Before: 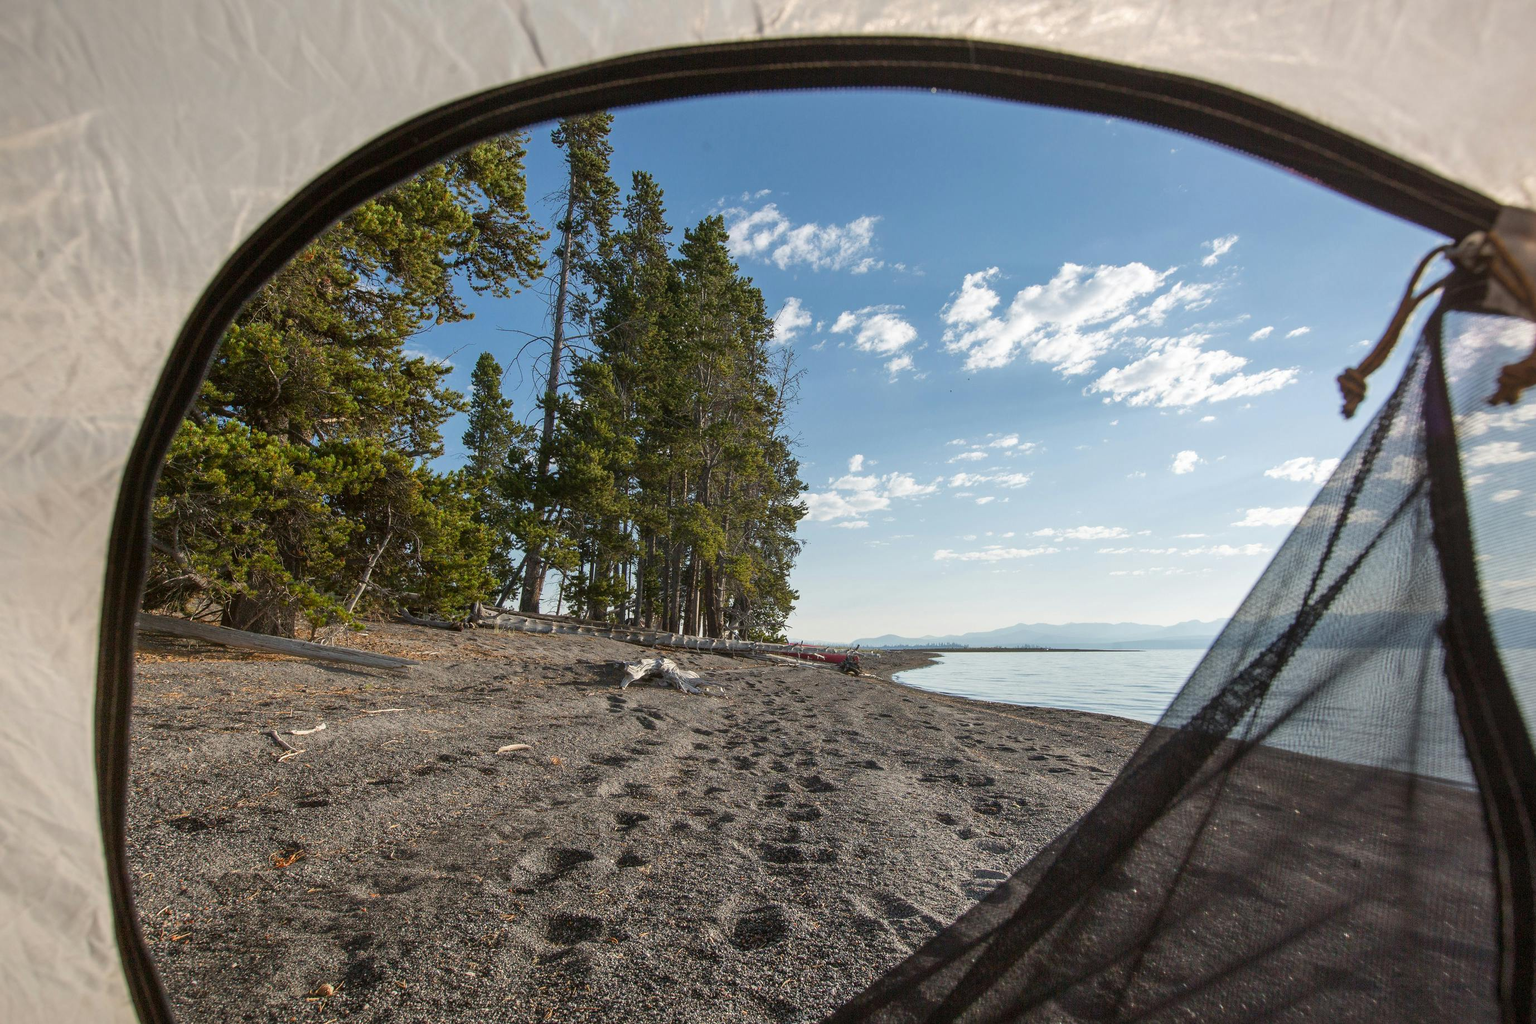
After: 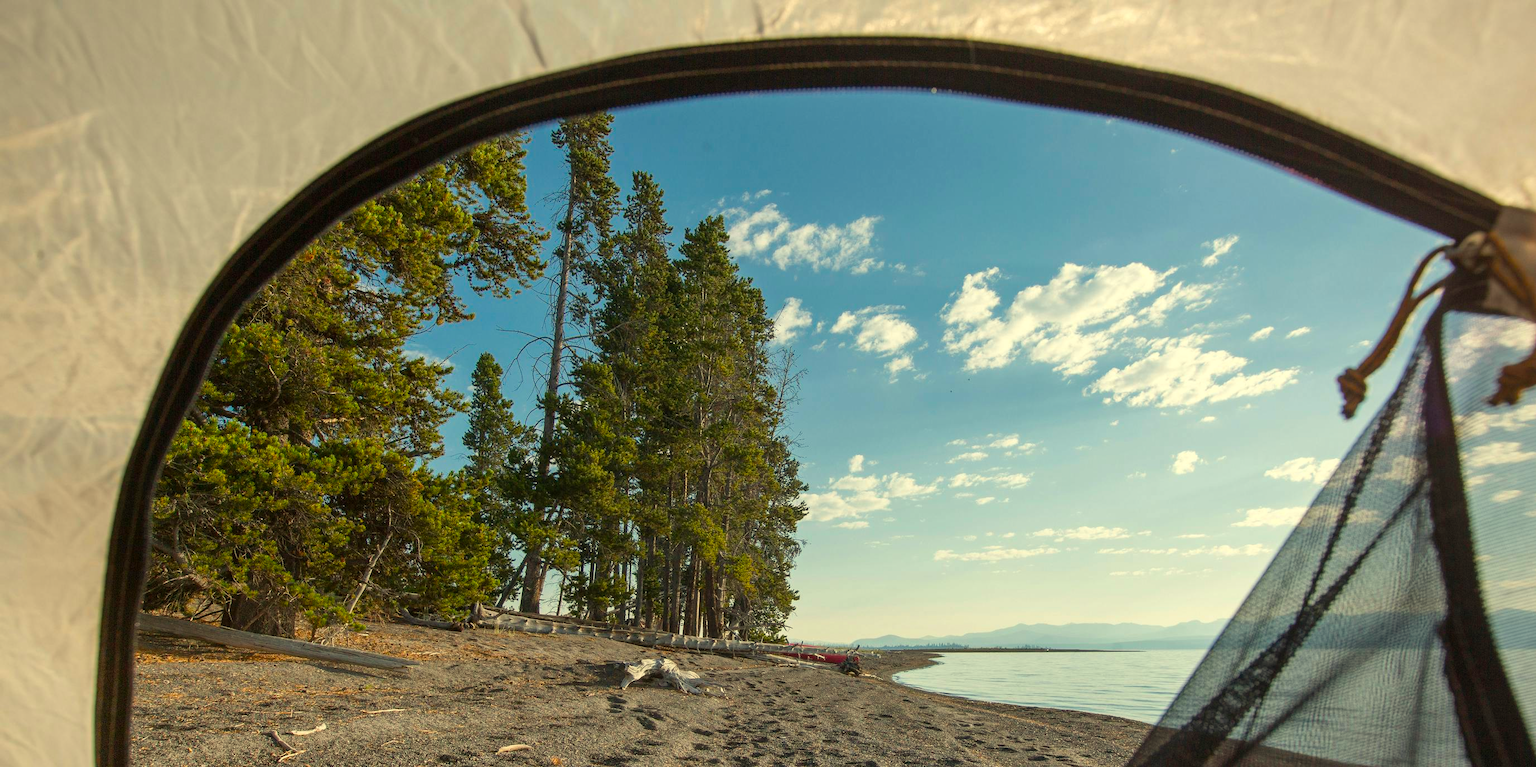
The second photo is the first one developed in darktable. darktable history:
color balance rgb: perceptual saturation grading › global saturation 30%, global vibrance 10%
white balance: red 1.08, blue 0.791
color calibration: x 0.37, y 0.382, temperature 4313.32 K
crop: bottom 24.988%
